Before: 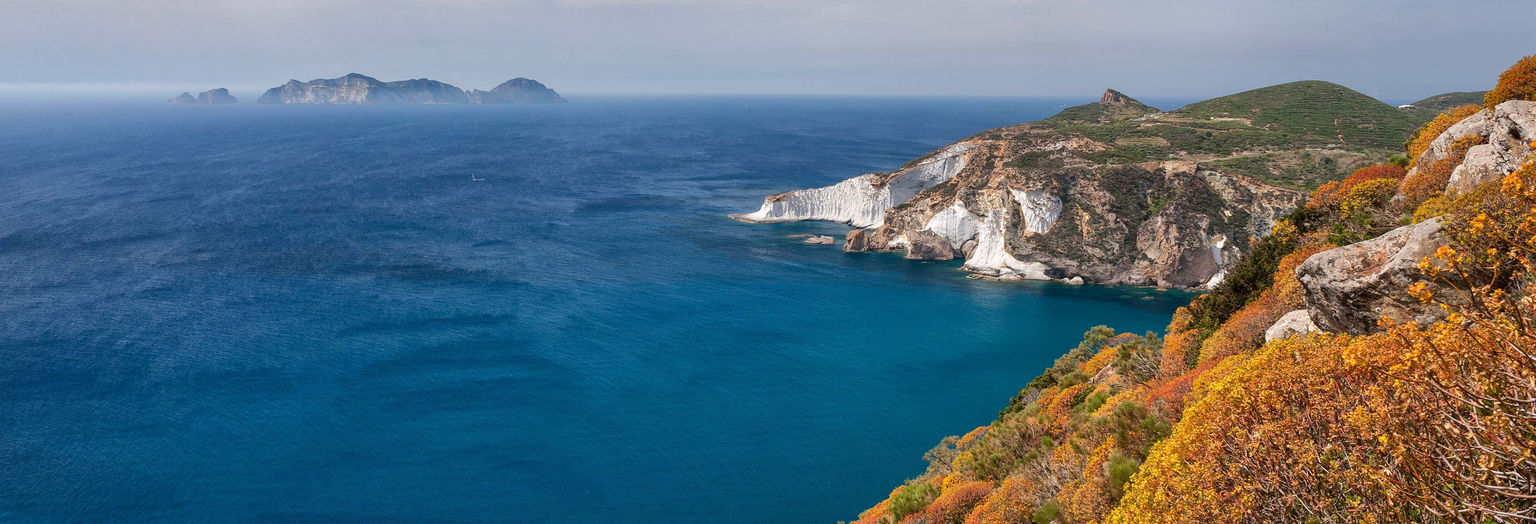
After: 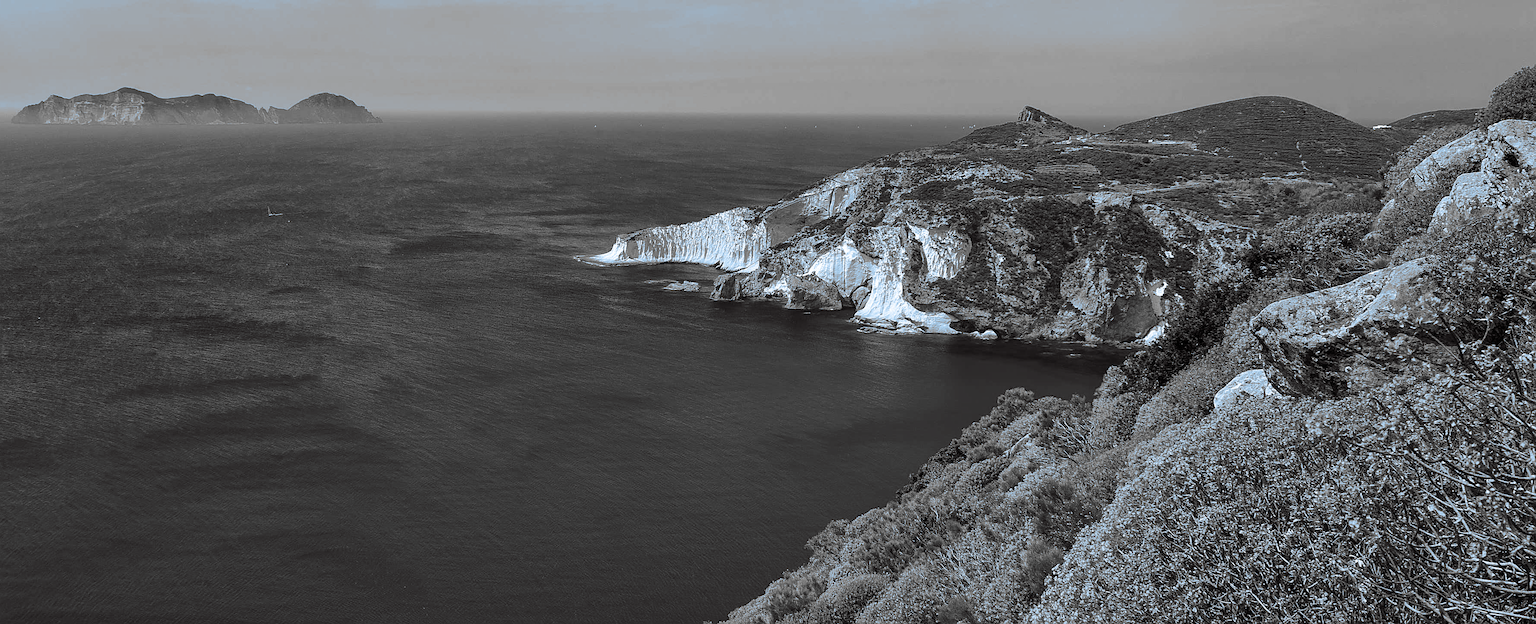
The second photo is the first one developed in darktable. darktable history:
color zones: curves: ch1 [(0, 0.679) (0.143, 0.647) (0.286, 0.261) (0.378, -0.011) (0.571, 0.396) (0.714, 0.399) (0.857, 0.406) (1, 0.679)]
sharpen: on, module defaults
crop: left 16.145%
contrast brightness saturation: contrast 0.07, brightness -0.14, saturation 0.11
monochrome: on, module defaults
split-toning: shadows › hue 351.18°, shadows › saturation 0.86, highlights › hue 218.82°, highlights › saturation 0.73, balance -19.167
